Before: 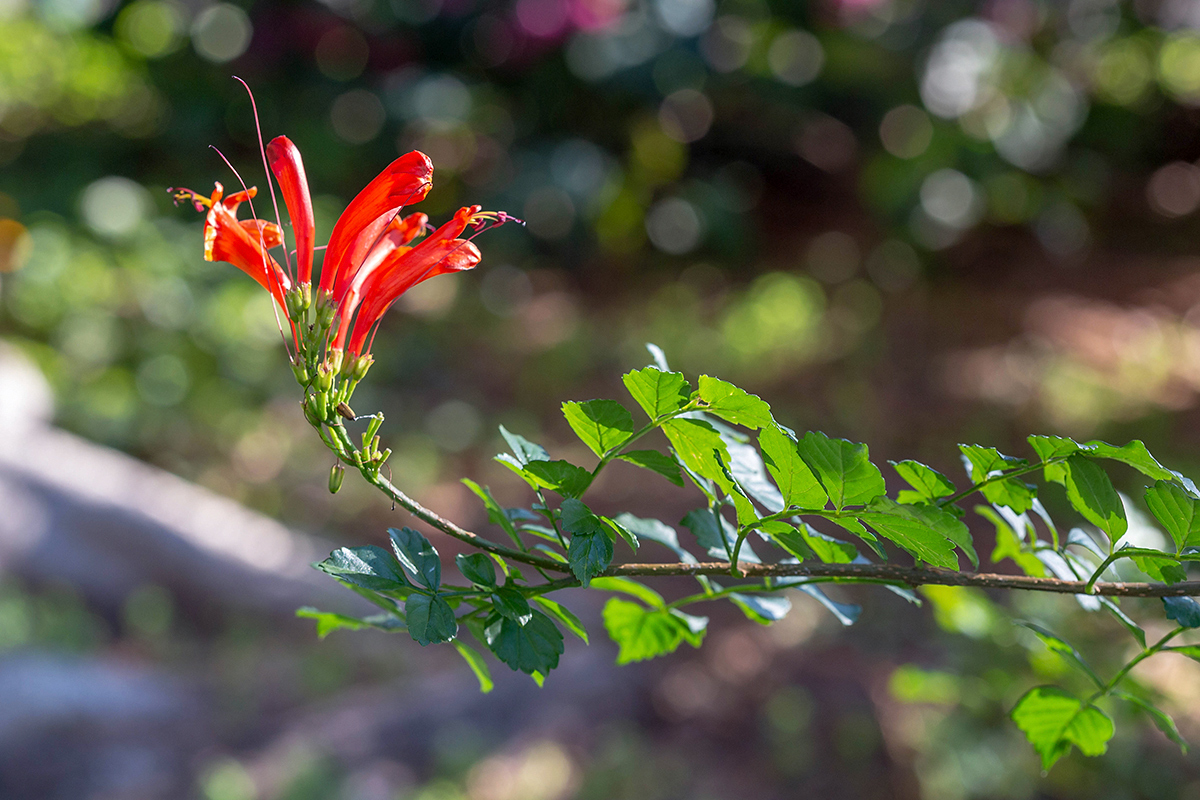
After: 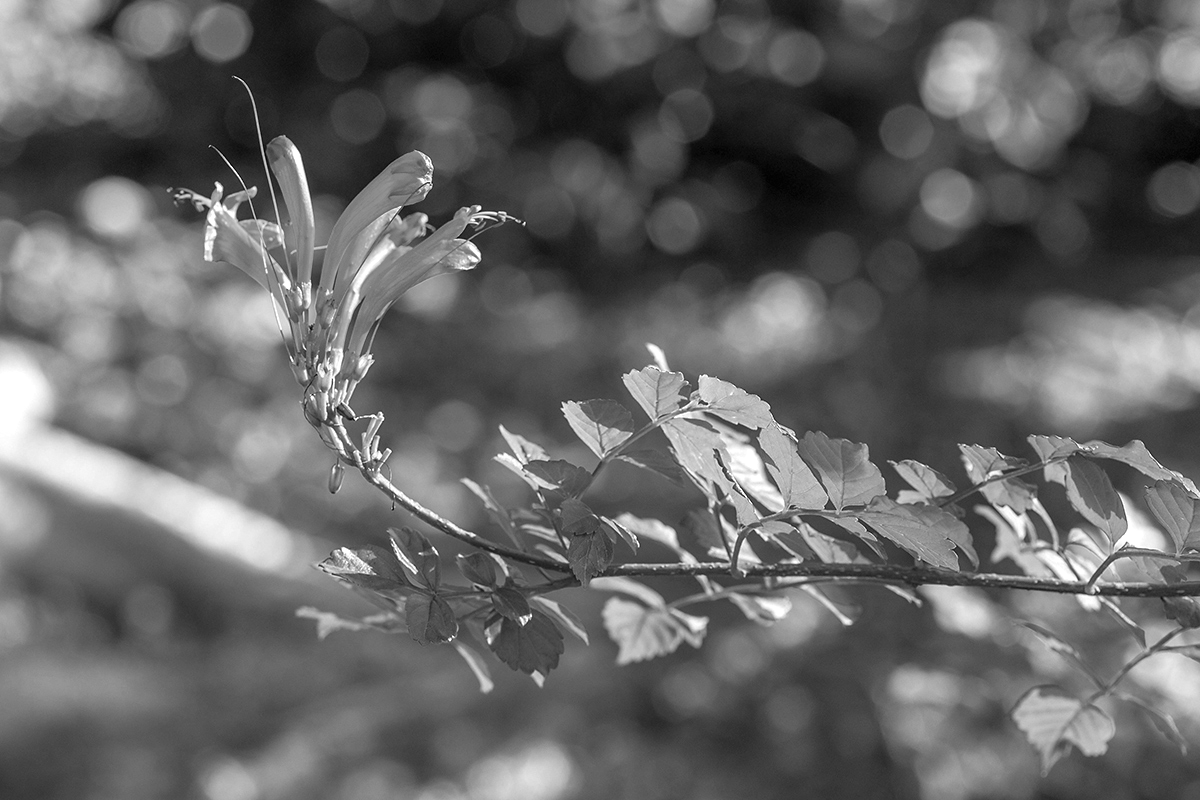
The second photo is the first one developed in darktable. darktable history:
exposure: exposure 0.3 EV, compensate highlight preservation false
monochrome: a -6.99, b 35.61, size 1.4
white balance: emerald 1
